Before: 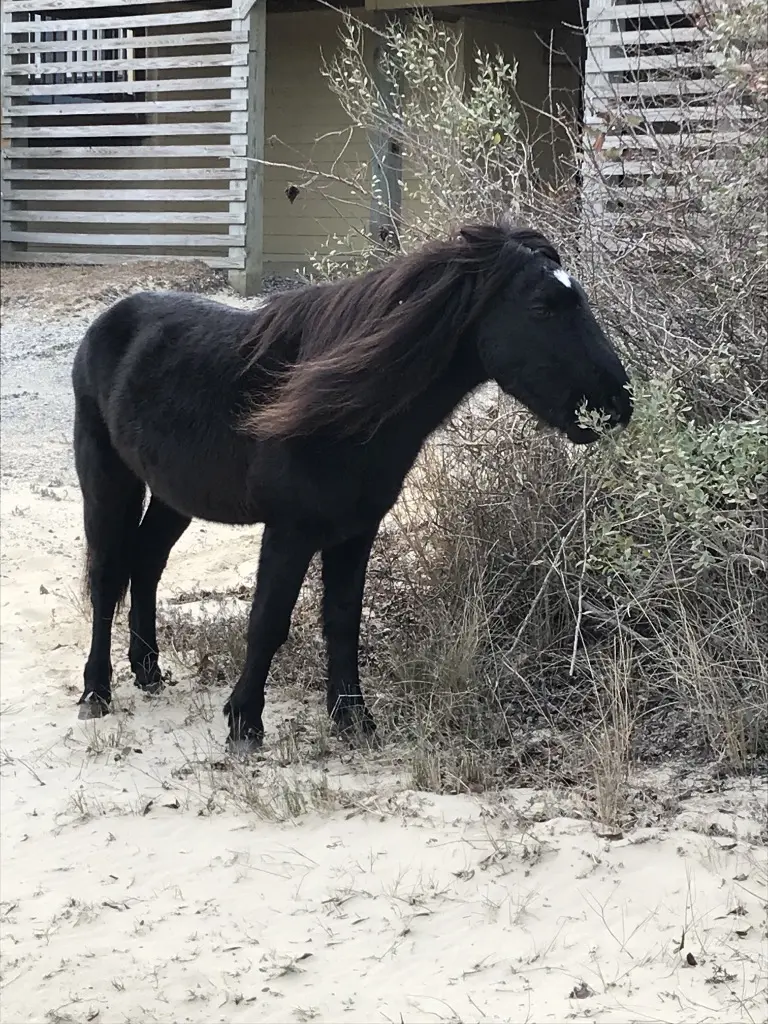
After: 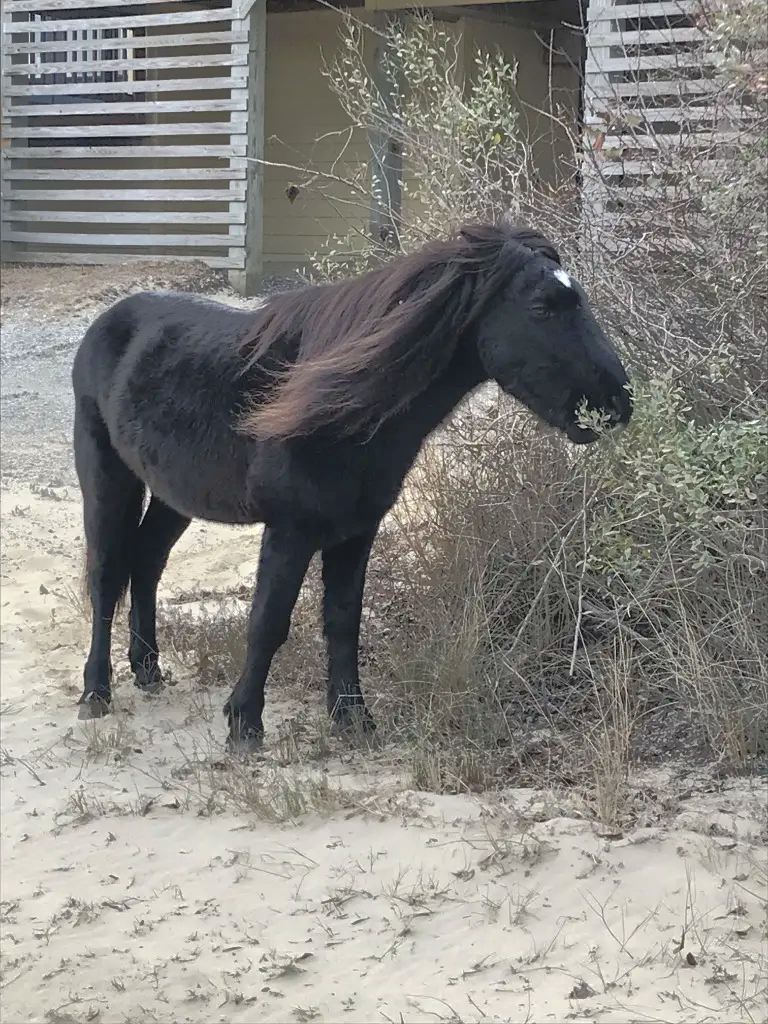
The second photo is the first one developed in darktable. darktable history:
shadows and highlights: shadows 60, highlights -60
tone equalizer: -8 EV -0.528 EV, -7 EV -0.319 EV, -6 EV -0.083 EV, -5 EV 0.413 EV, -4 EV 0.985 EV, -3 EV 0.791 EV, -2 EV -0.01 EV, -1 EV 0.14 EV, +0 EV -0.012 EV, smoothing 1
fill light: on, module defaults
contrast equalizer: octaves 7, y [[0.6 ×6], [0.55 ×6], [0 ×6], [0 ×6], [0 ×6]], mix -0.2
white balance: emerald 1
